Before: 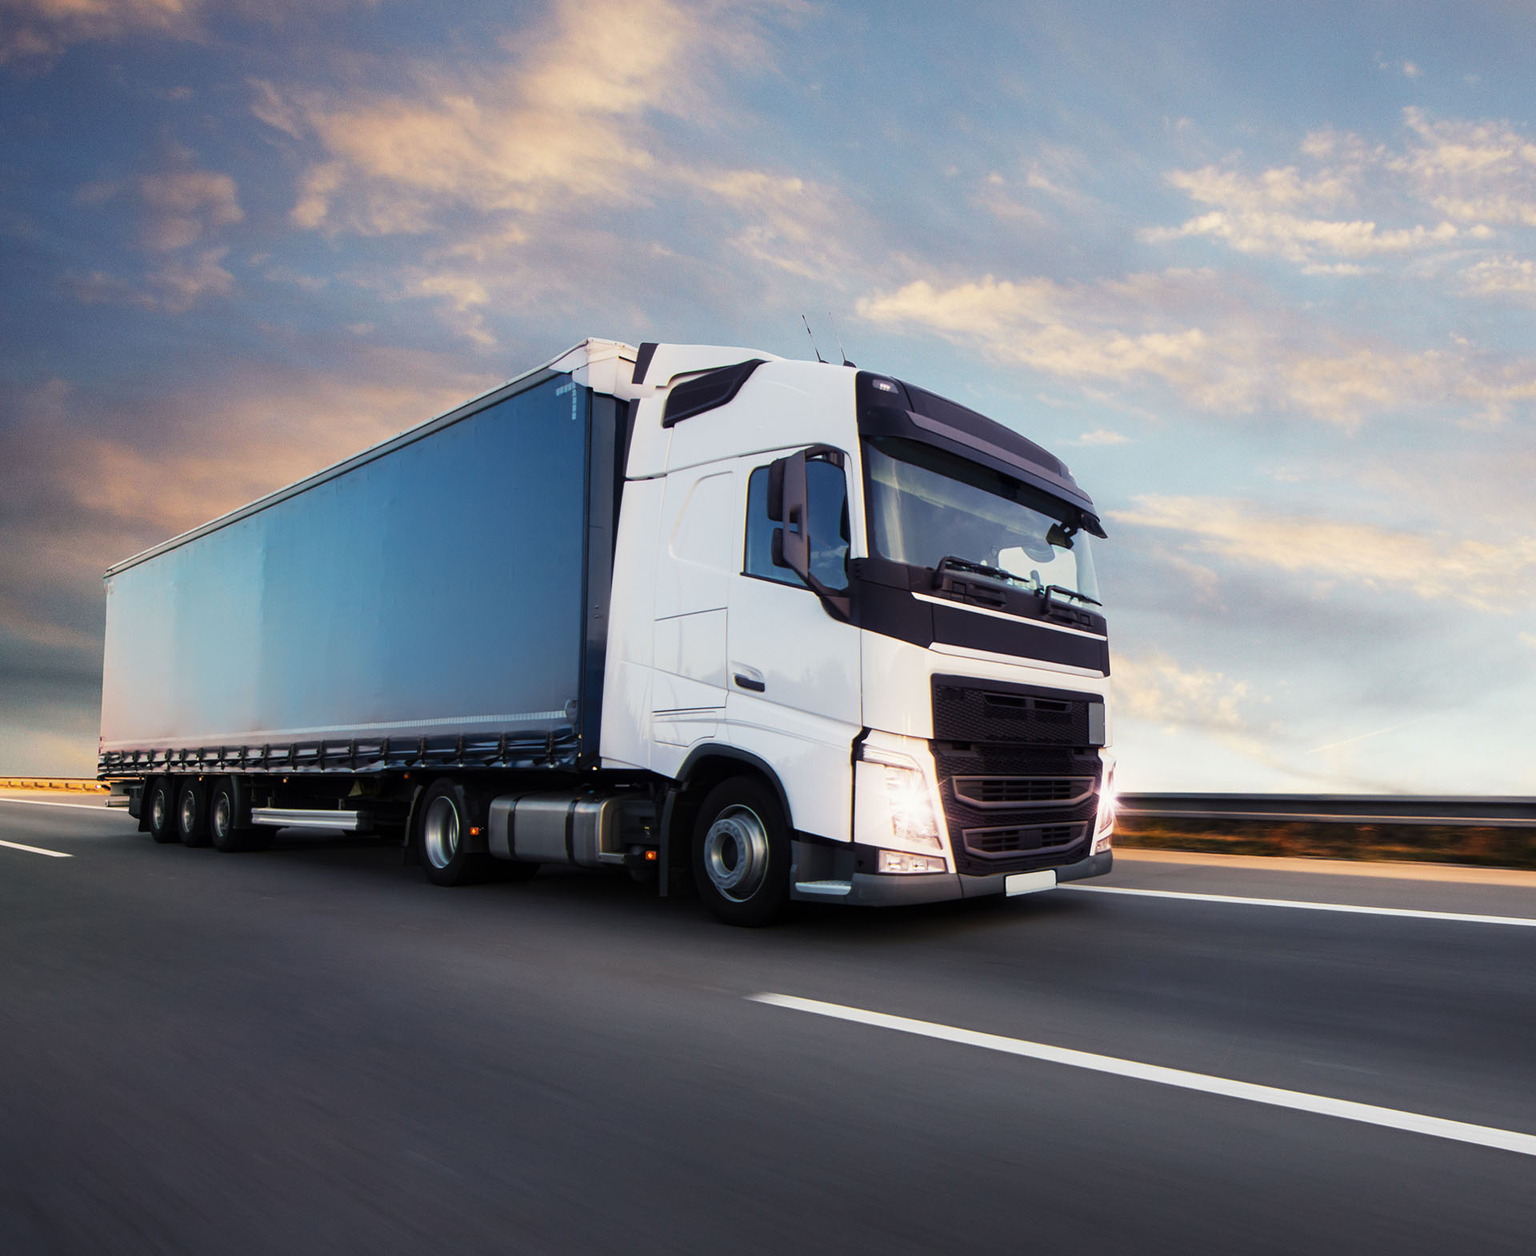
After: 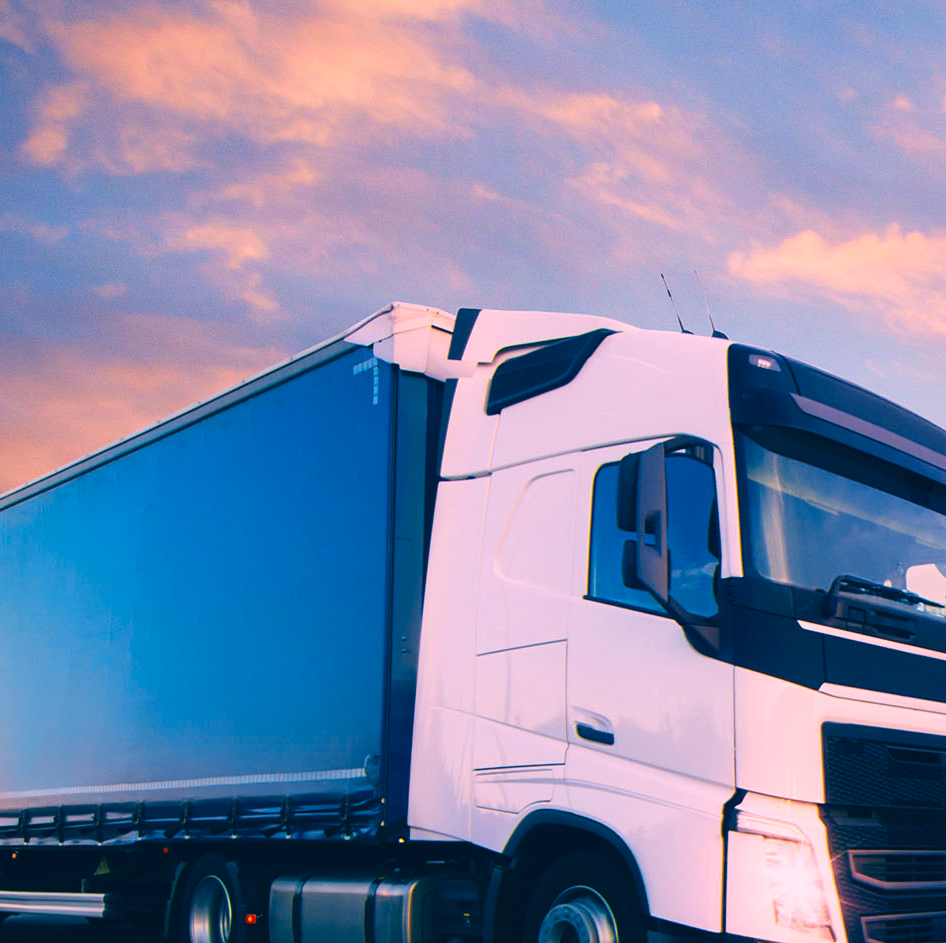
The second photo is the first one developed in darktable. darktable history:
crop: left 17.835%, top 7.675%, right 32.881%, bottom 32.213%
color correction: highlights a* 17.03, highlights b* 0.205, shadows a* -15.38, shadows b* -14.56, saturation 1.5
